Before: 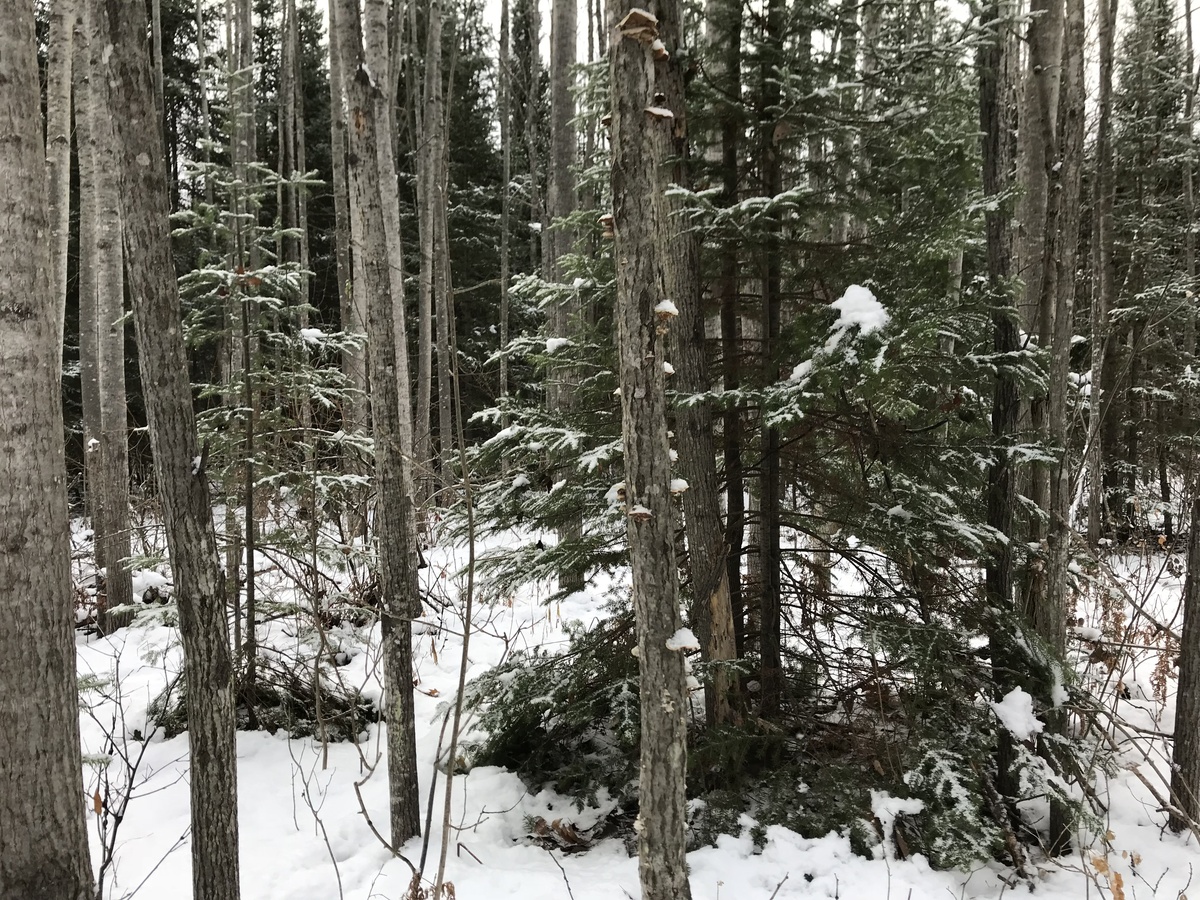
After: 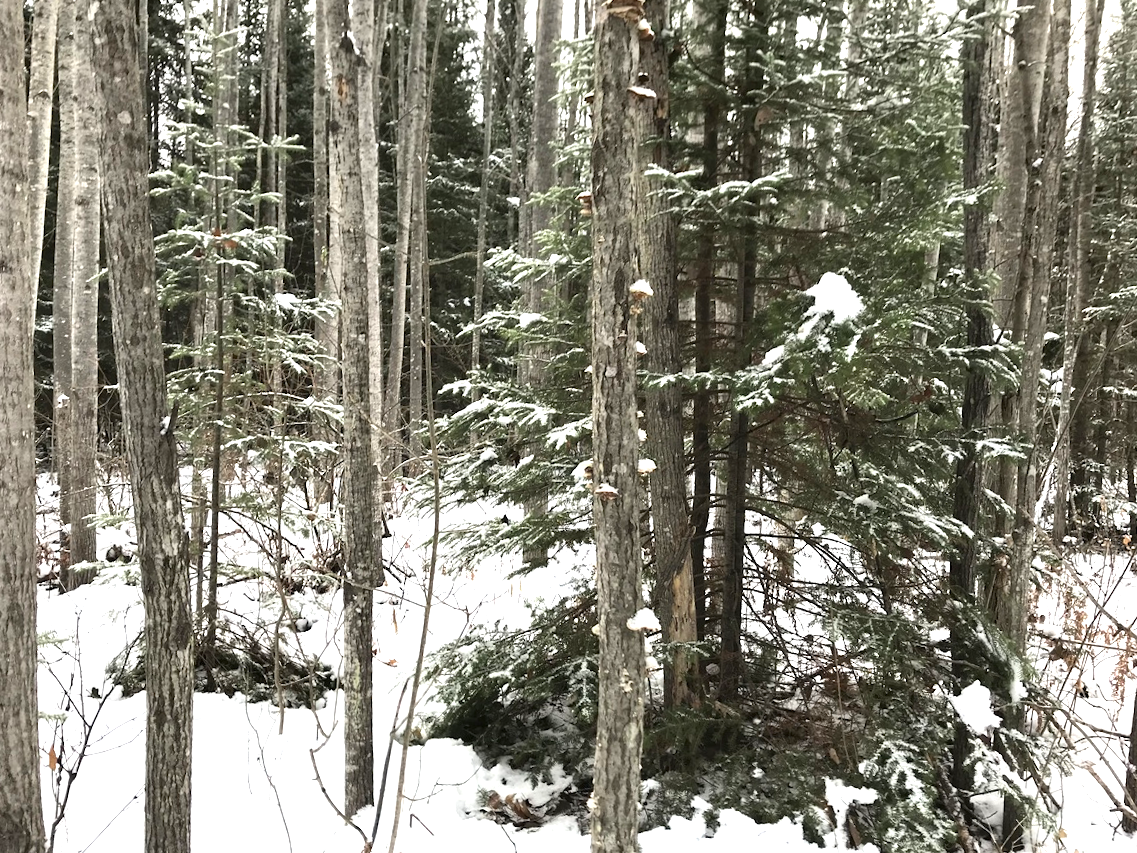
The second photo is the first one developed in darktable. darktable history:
crop and rotate: angle -2.38°
exposure: black level correction 0, exposure 1.1 EV, compensate highlight preservation false
